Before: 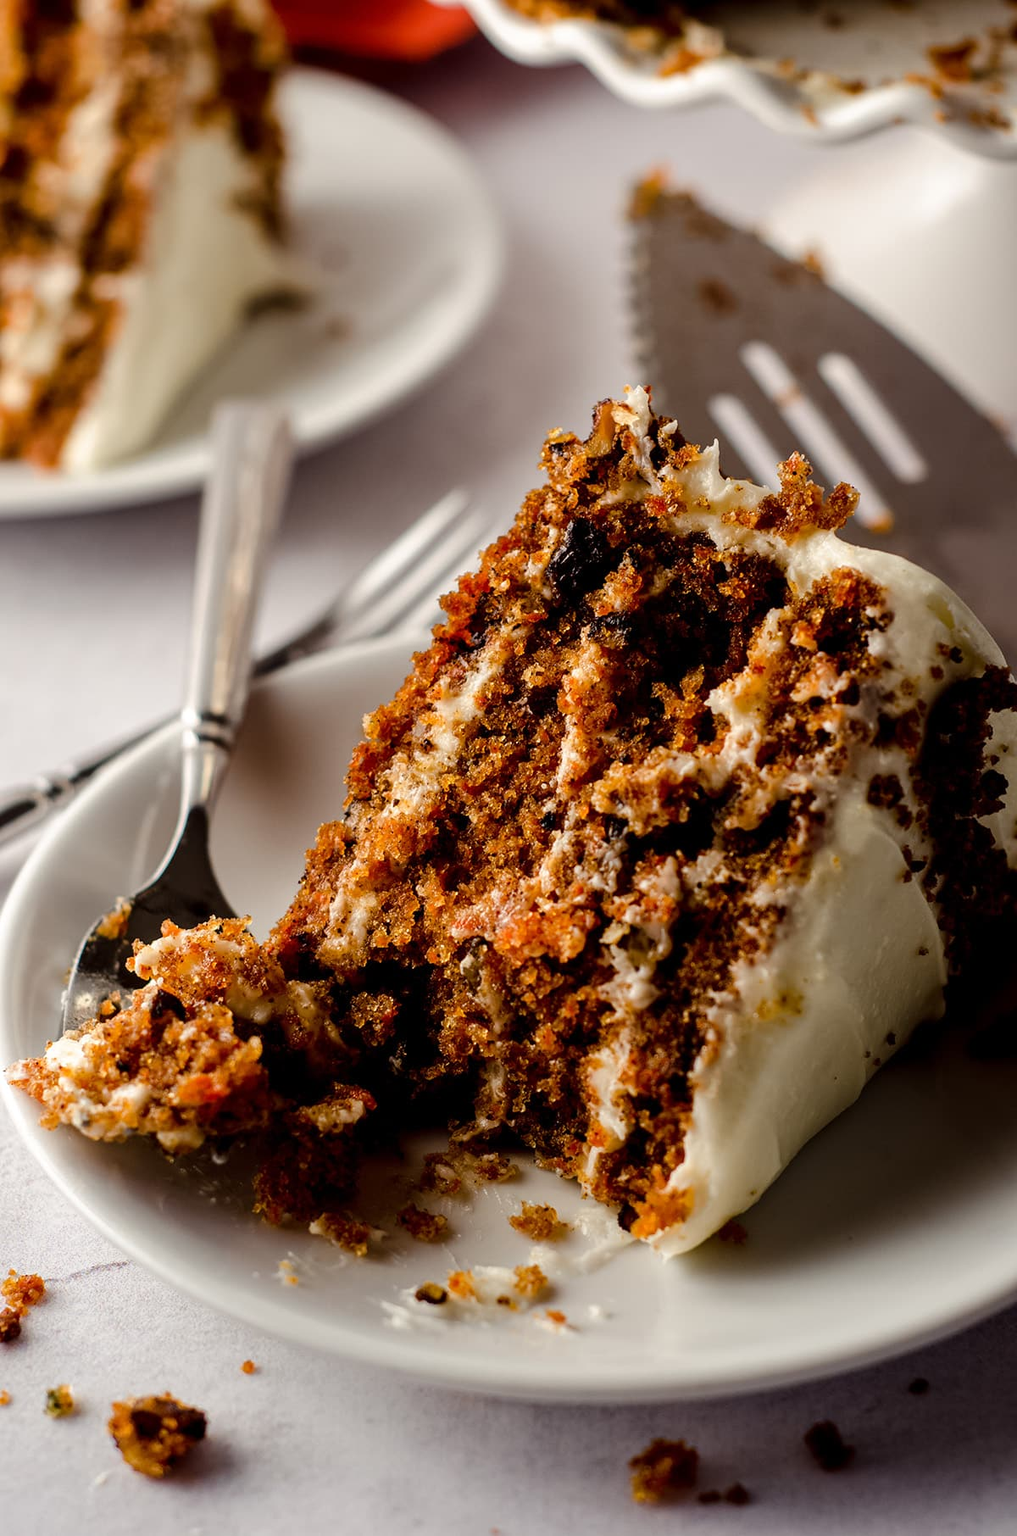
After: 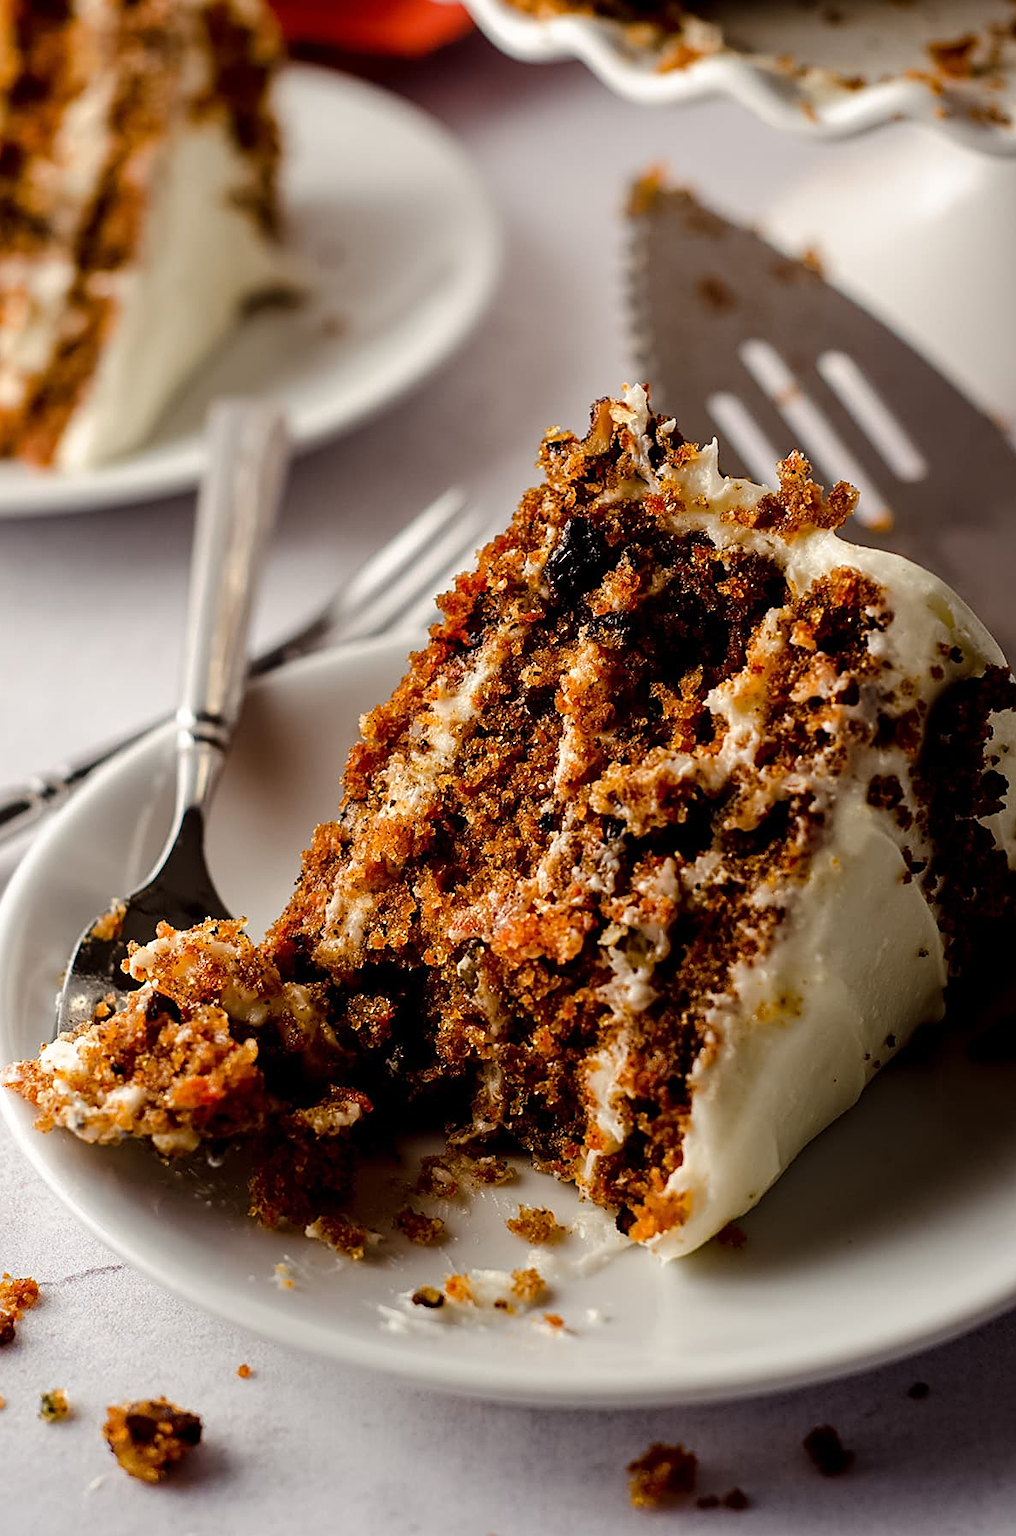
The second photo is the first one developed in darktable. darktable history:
crop and rotate: left 0.64%, top 0.314%, bottom 0.282%
sharpen: on, module defaults
